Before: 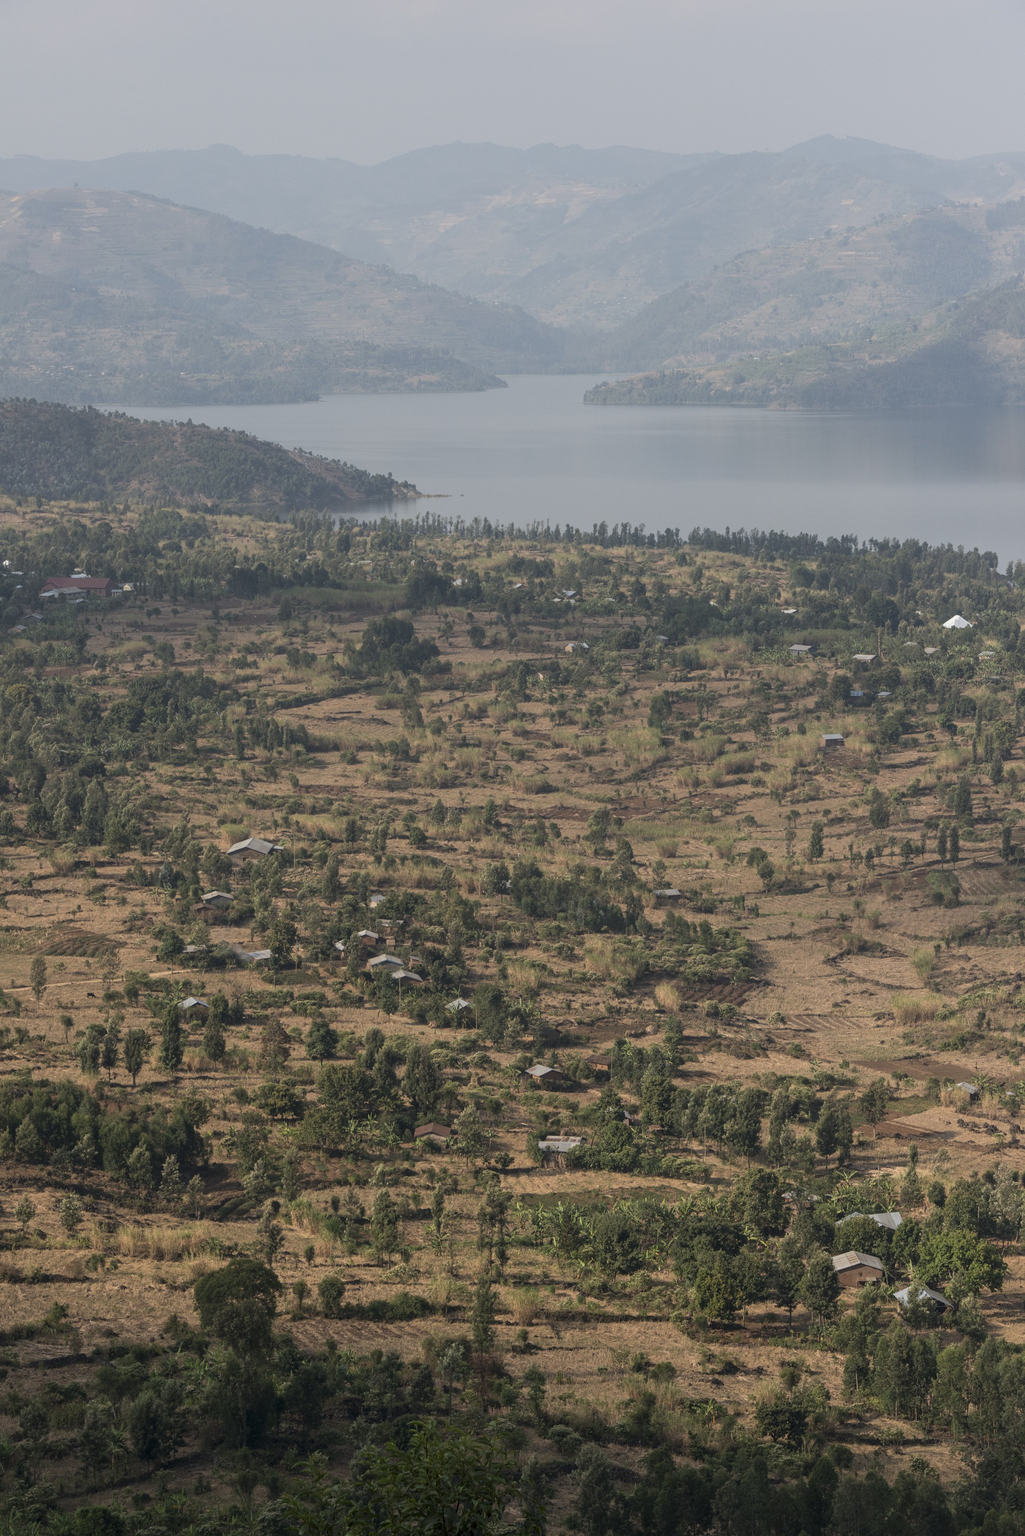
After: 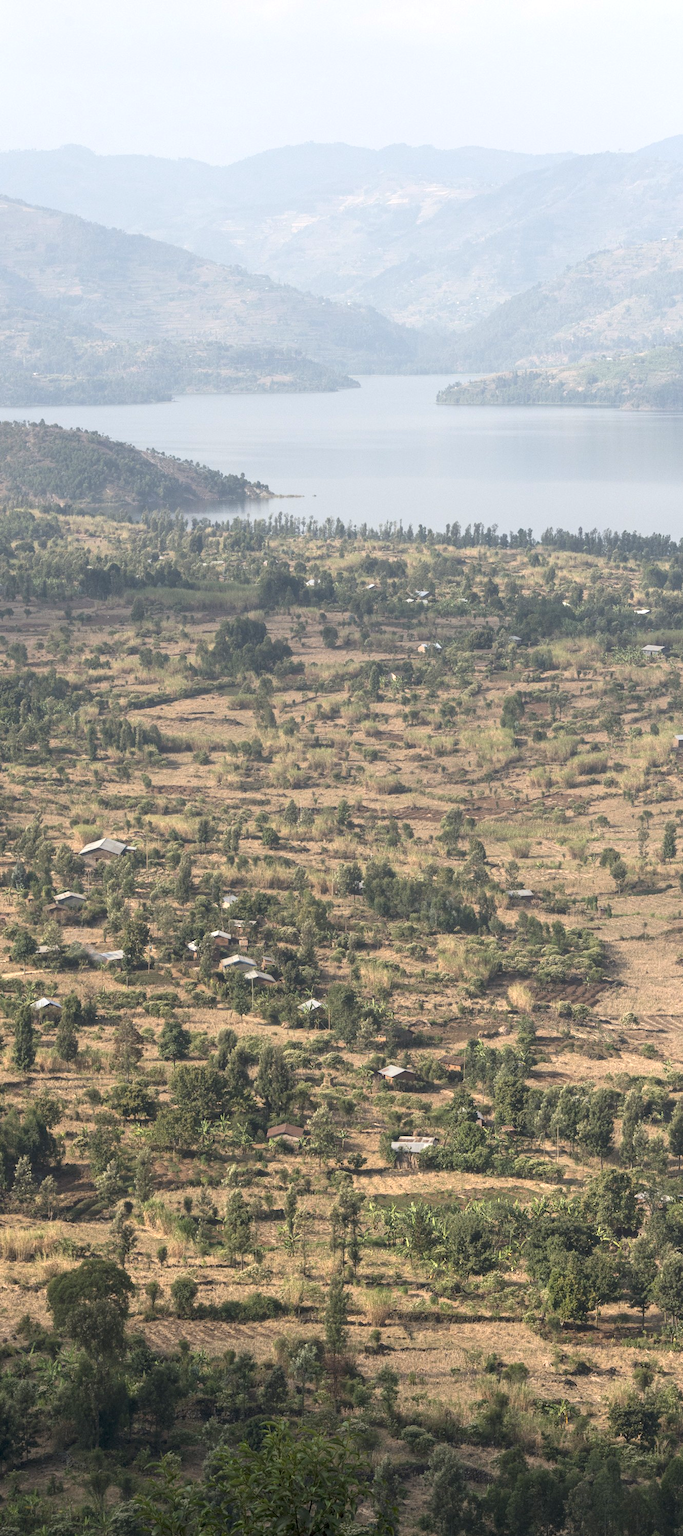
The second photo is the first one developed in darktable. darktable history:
crop and rotate: left 14.436%, right 18.898%
exposure: exposure 1 EV, compensate highlight preservation false
